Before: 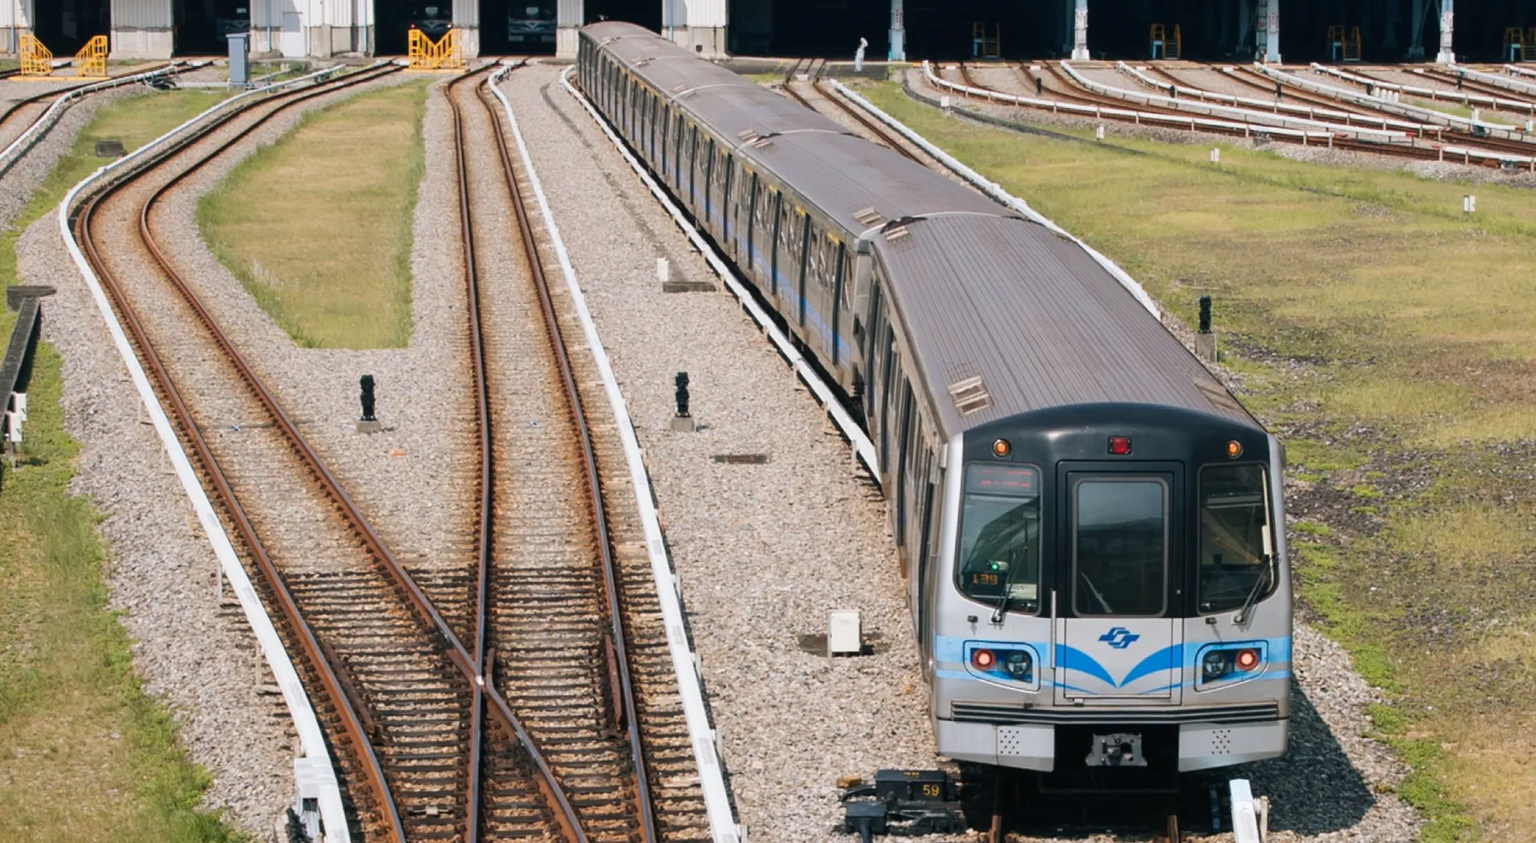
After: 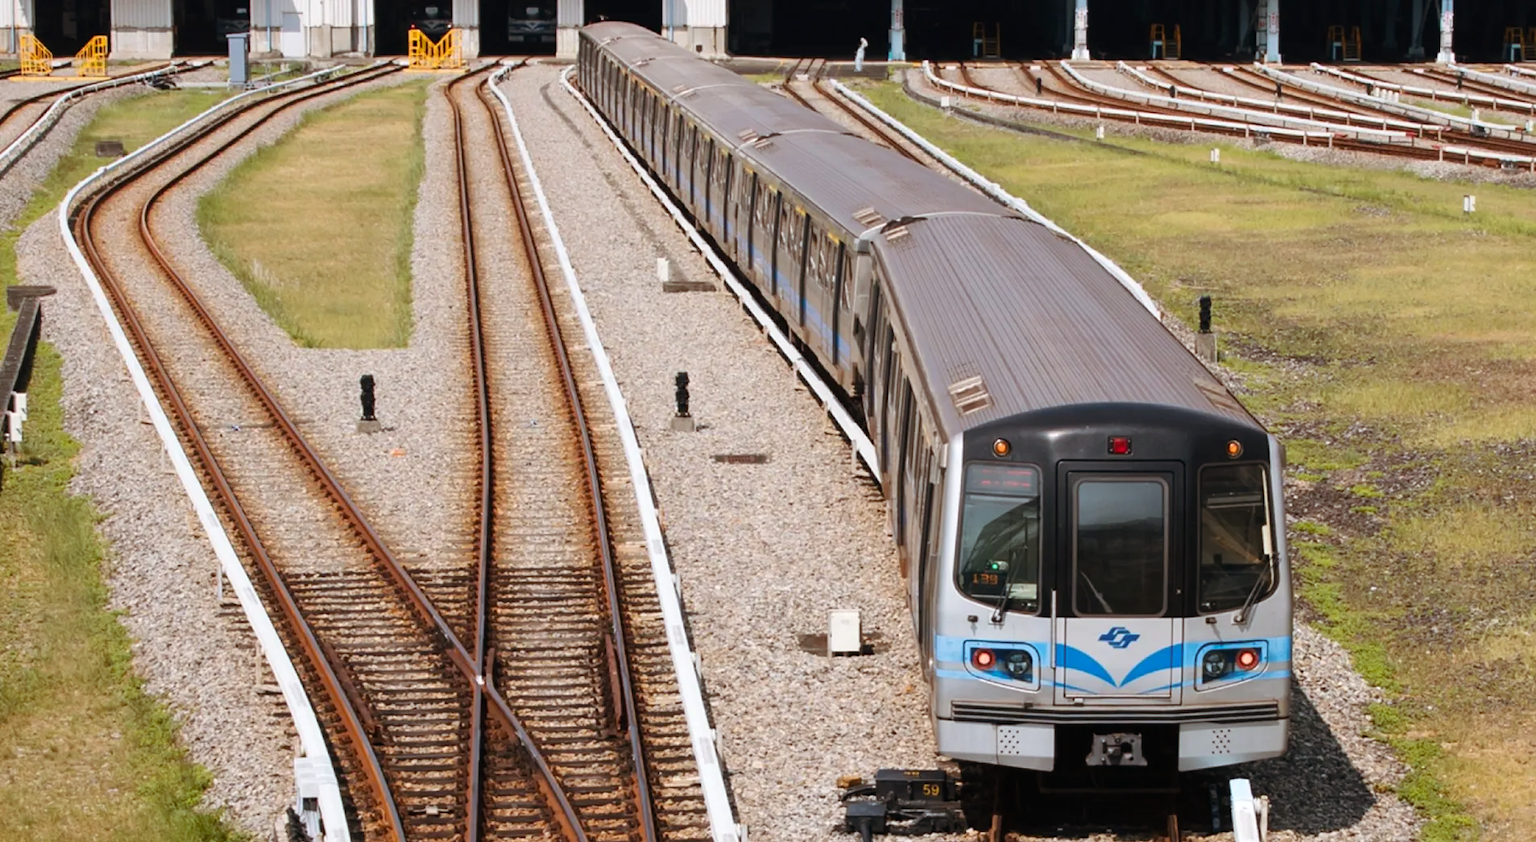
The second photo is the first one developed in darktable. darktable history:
color balance rgb: shadows lift › chroma 9.645%, shadows lift › hue 44.35°, perceptual saturation grading › global saturation 10.561%, contrast 4.875%
